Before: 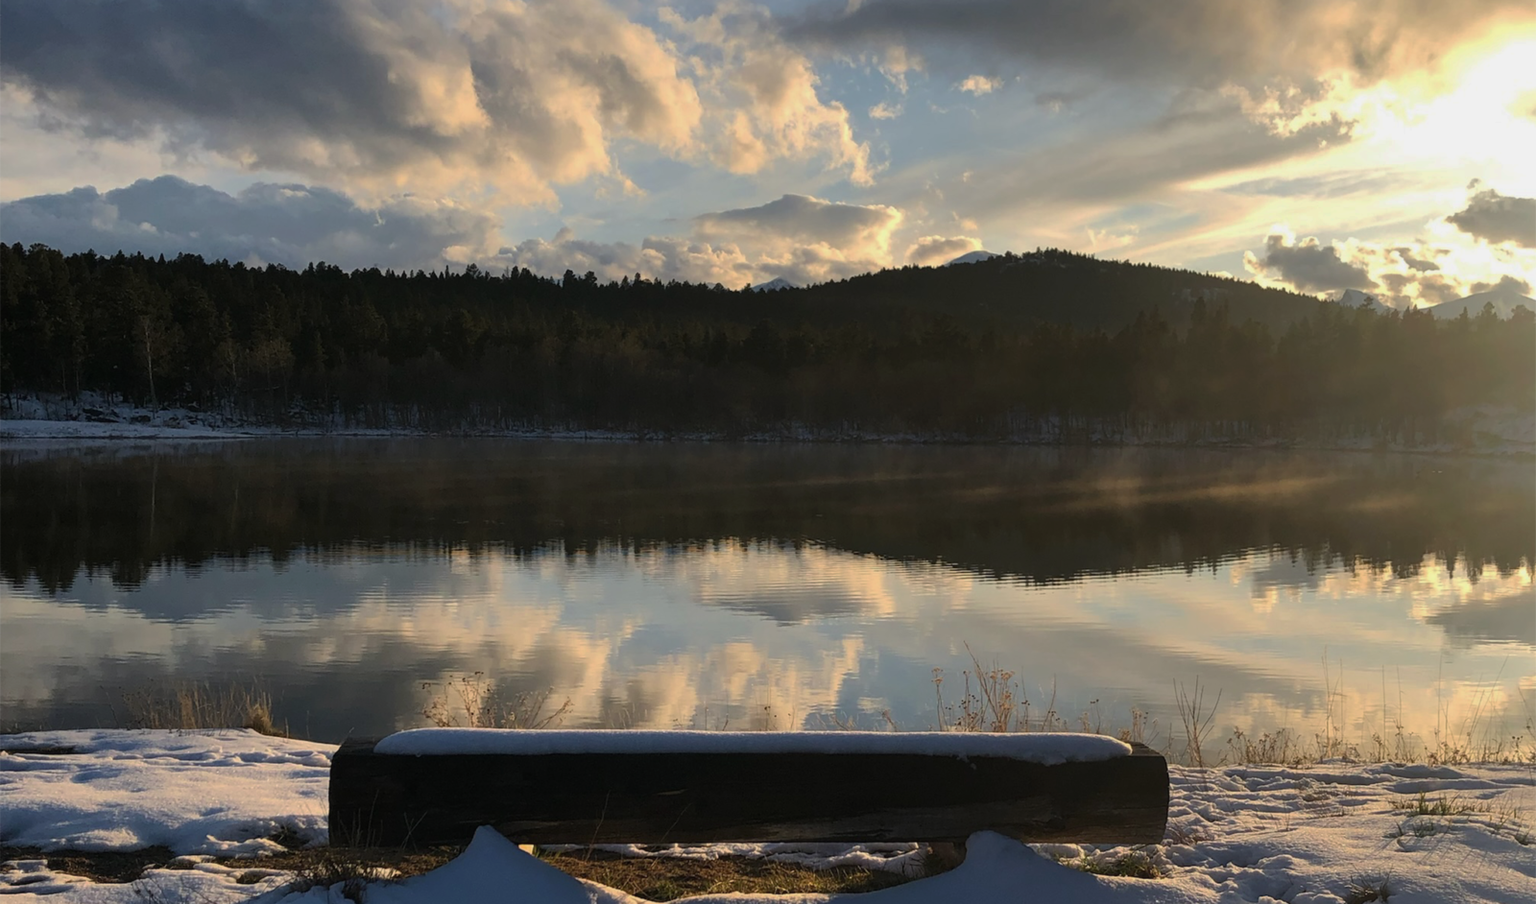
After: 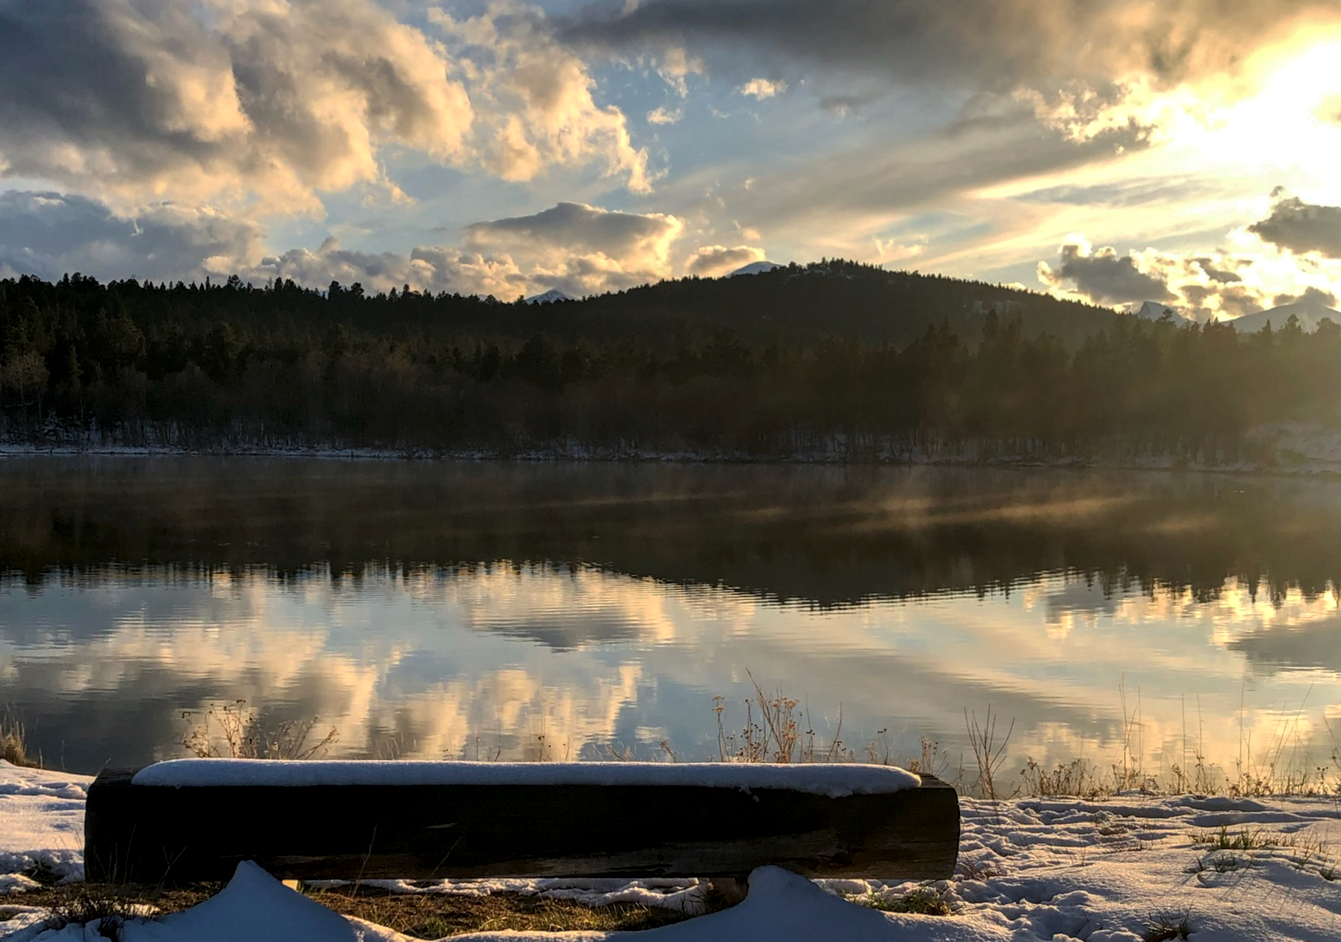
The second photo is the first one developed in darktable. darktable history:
local contrast: detail 150%
contrast brightness saturation: saturation 0.18
crop: left 16.145%
